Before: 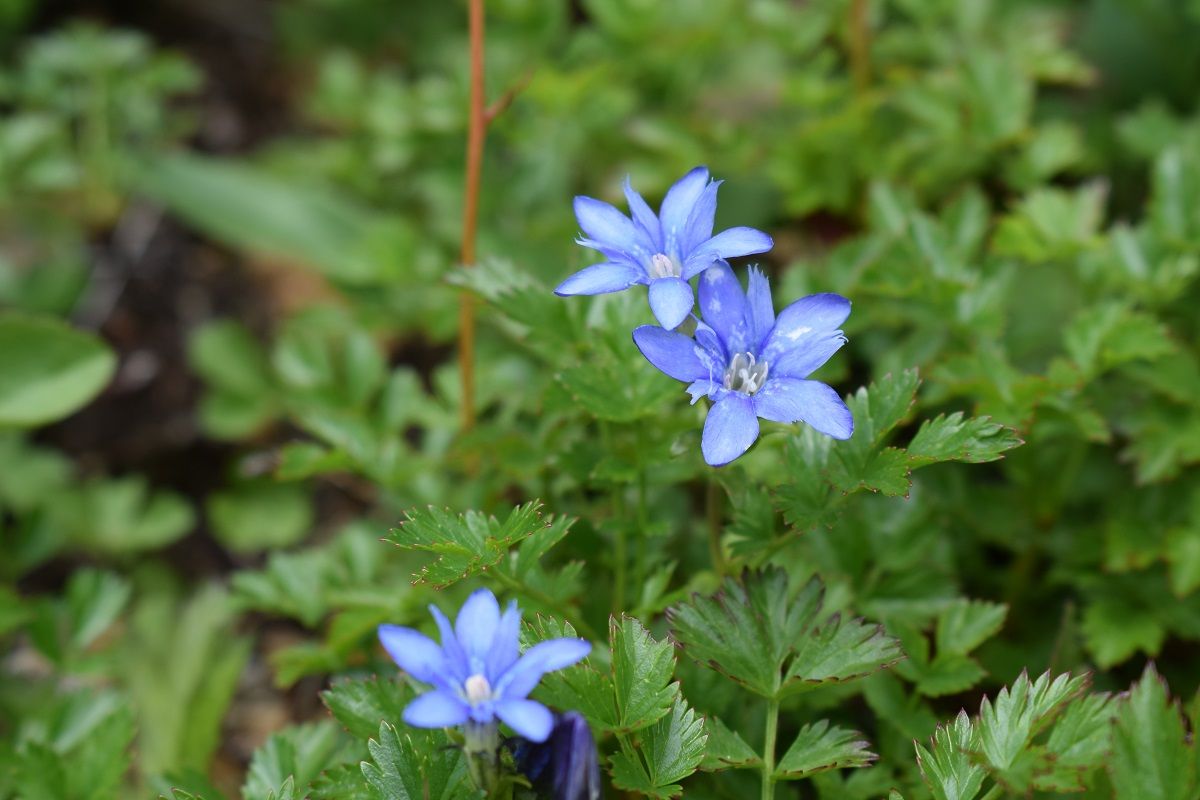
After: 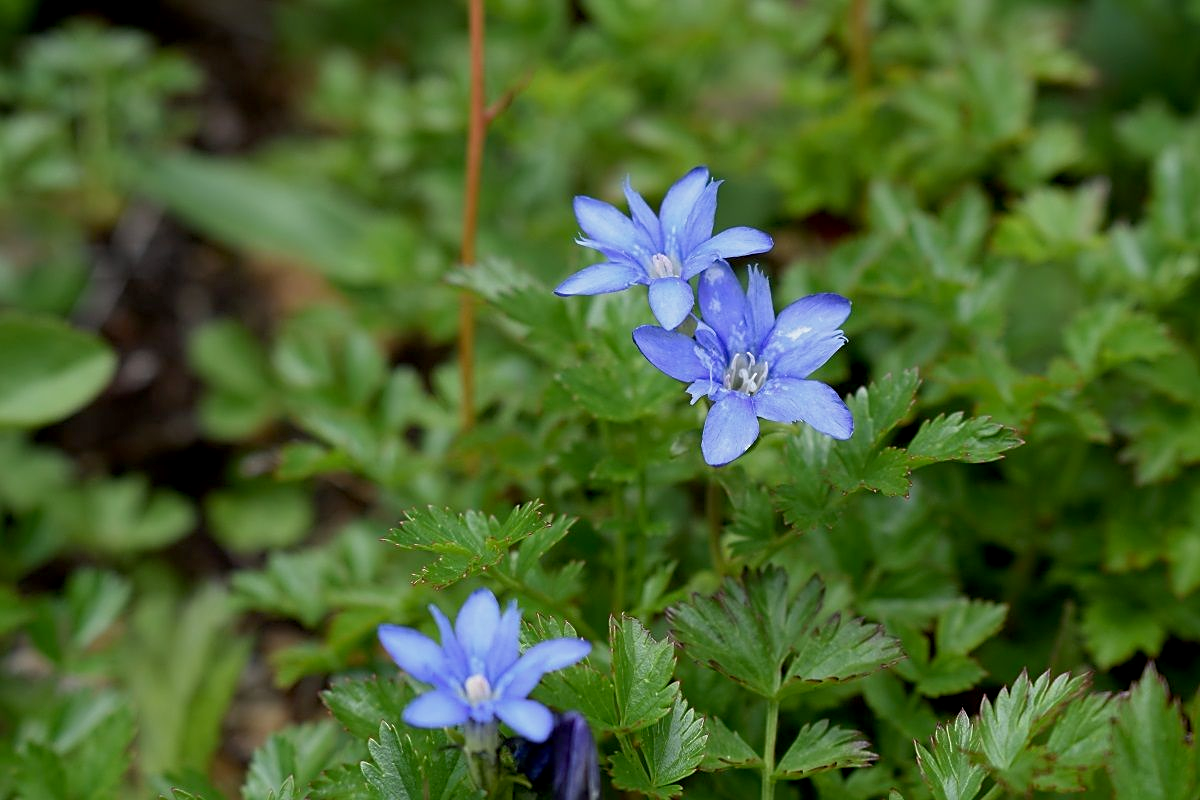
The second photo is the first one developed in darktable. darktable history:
exposure: black level correction 0.006, exposure -0.222 EV, compensate highlight preservation false
sharpen: amount 0.498
